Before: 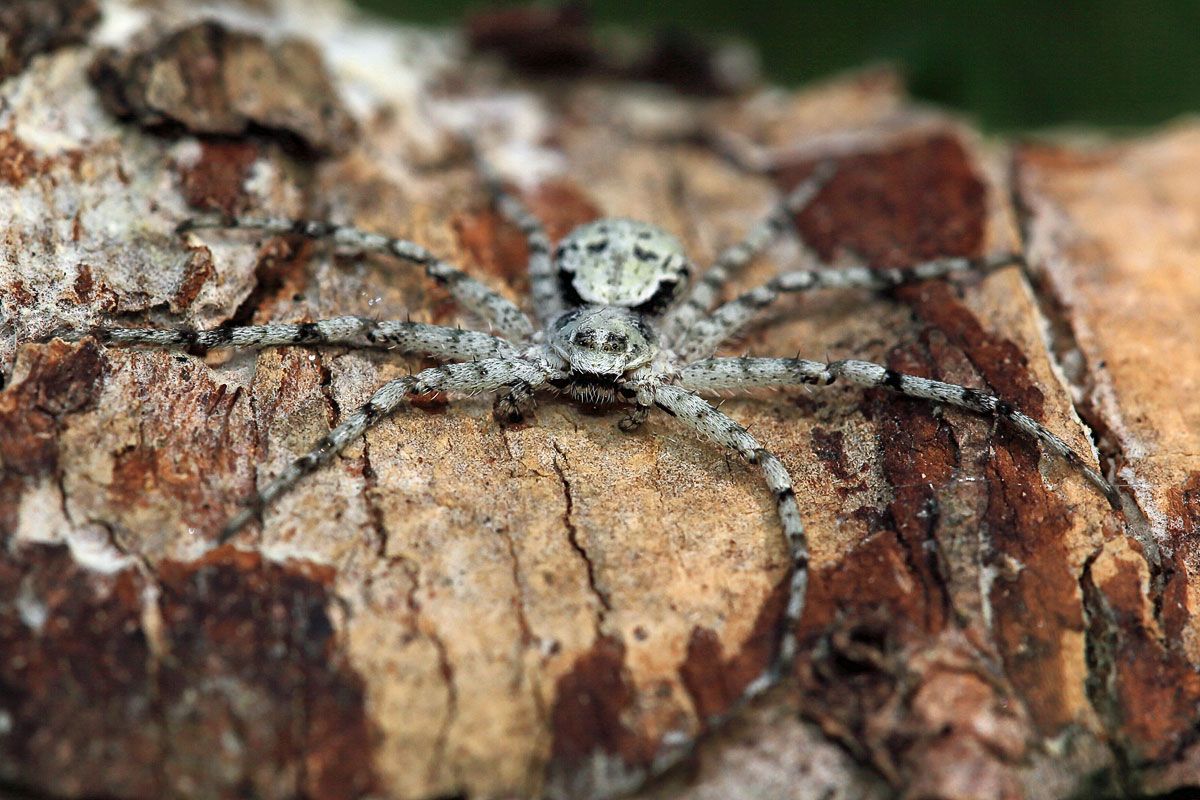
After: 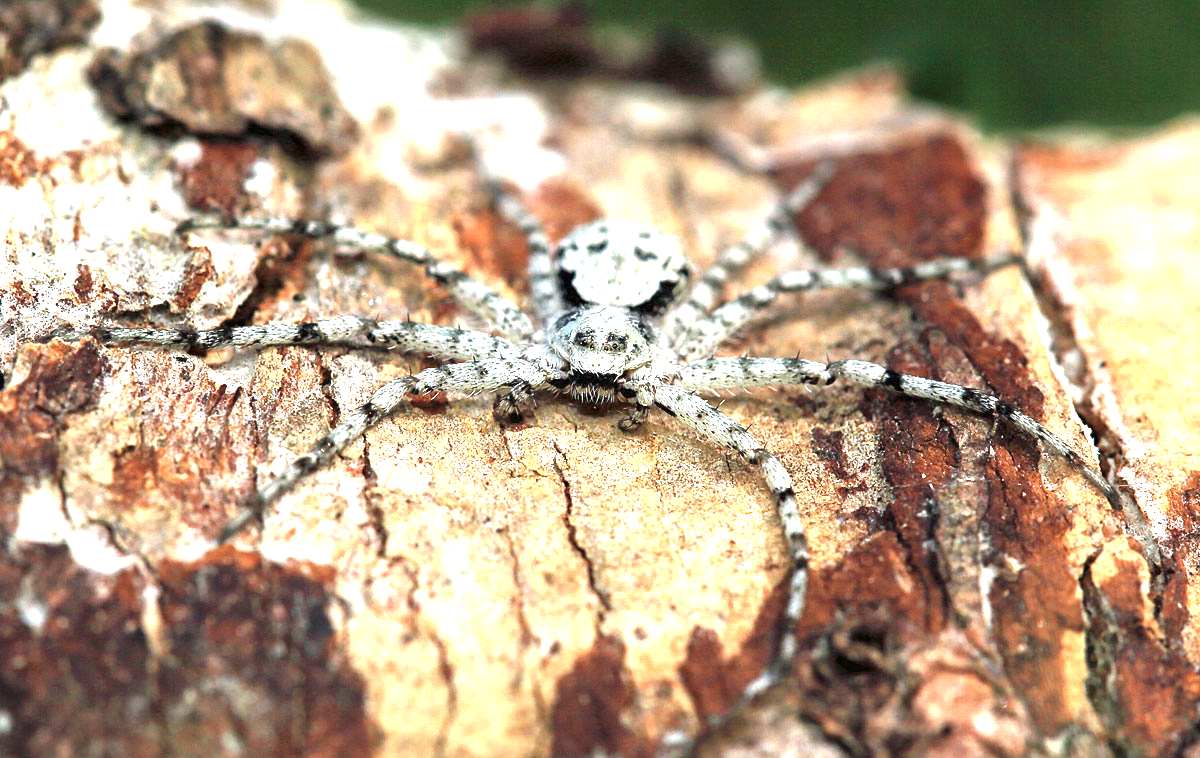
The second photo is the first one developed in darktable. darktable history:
crop and rotate: top 0.013%, bottom 5.21%
exposure: black level correction 0, exposure 1.468 EV, compensate highlight preservation false
